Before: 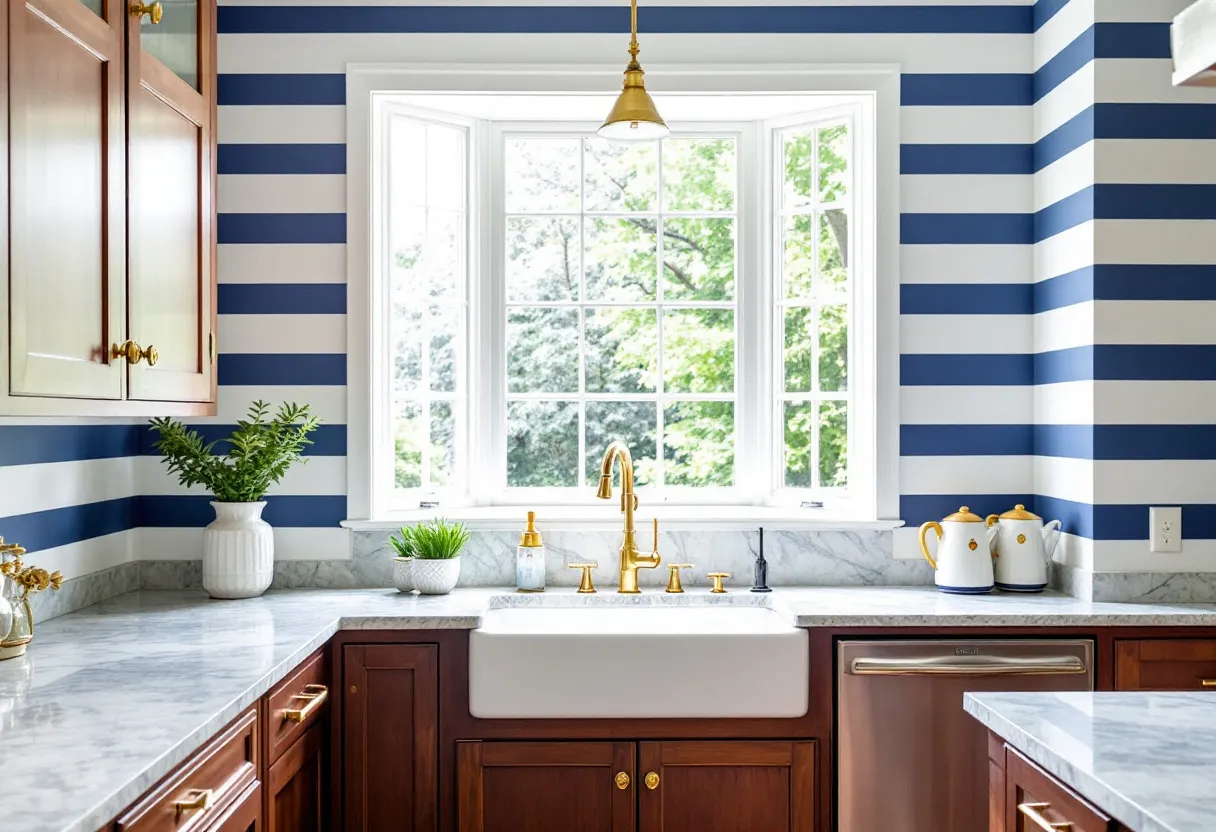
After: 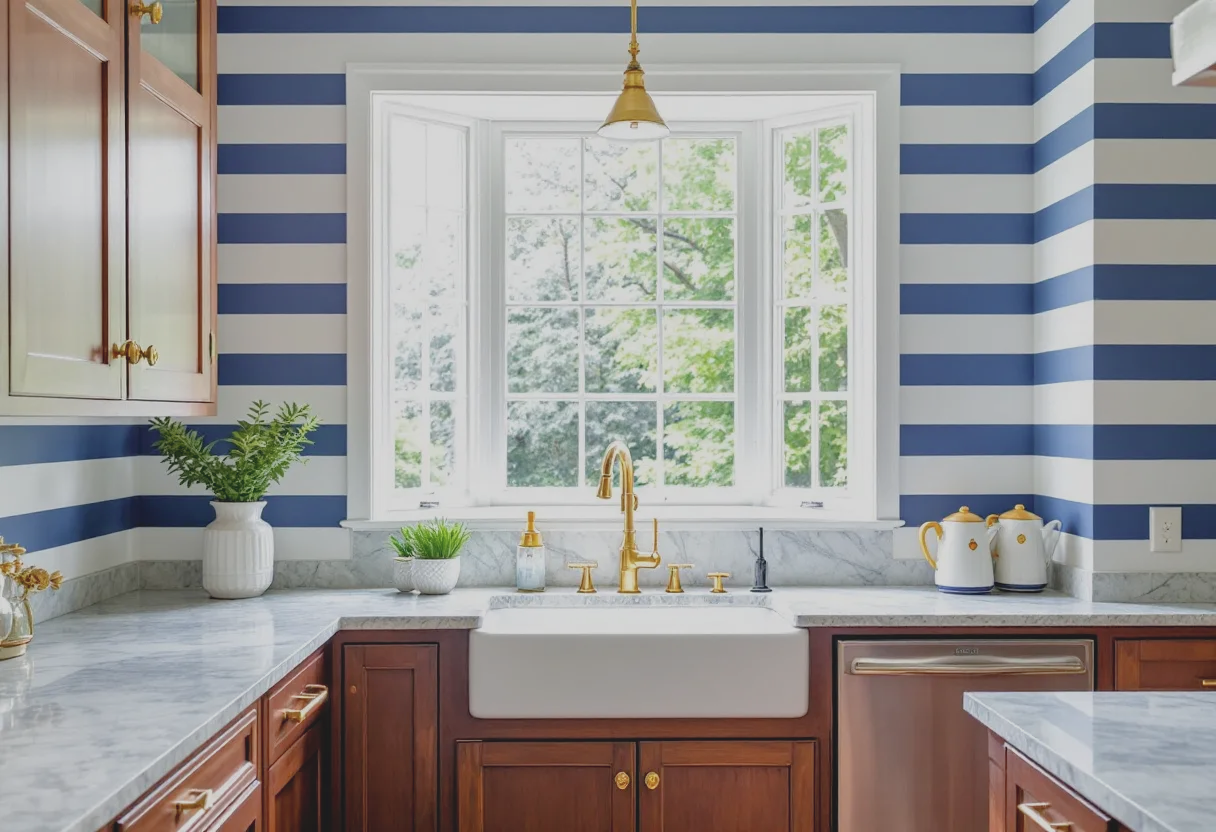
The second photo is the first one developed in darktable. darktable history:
tone equalizer: -8 EV 0.25 EV, -7 EV 0.417 EV, -6 EV 0.417 EV, -5 EV 0.25 EV, -3 EV -0.25 EV, -2 EV -0.417 EV, -1 EV -0.417 EV, +0 EV -0.25 EV, edges refinement/feathering 500, mask exposure compensation -1.57 EV, preserve details guided filter
contrast brightness saturation: contrast -0.15, brightness 0.05, saturation -0.12
